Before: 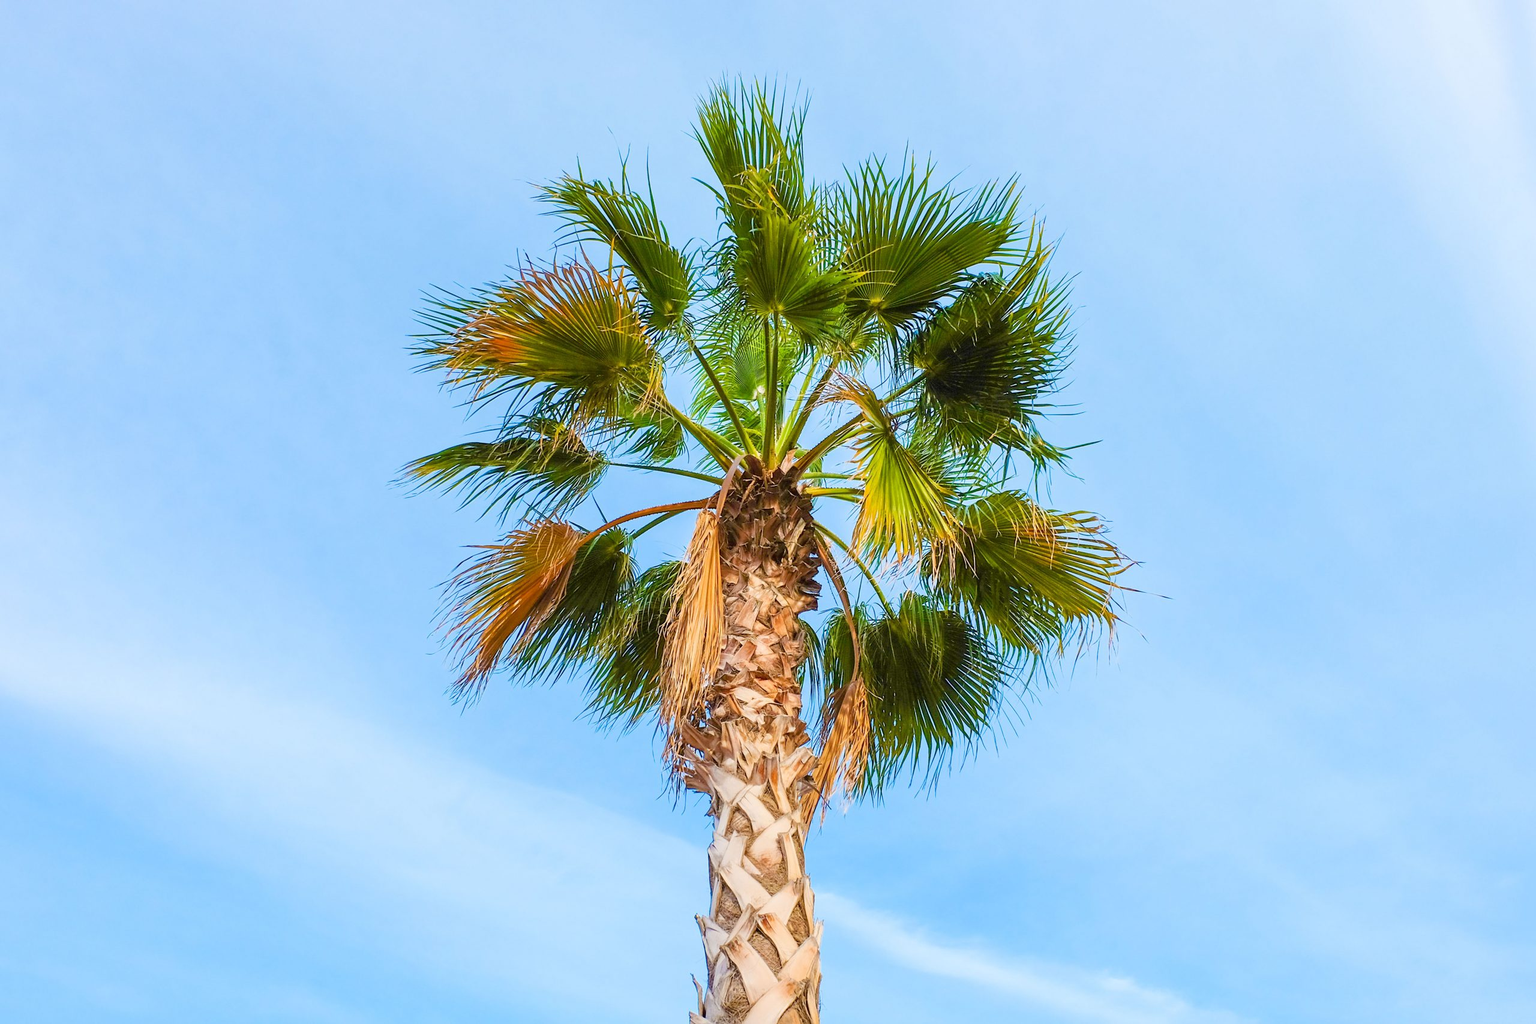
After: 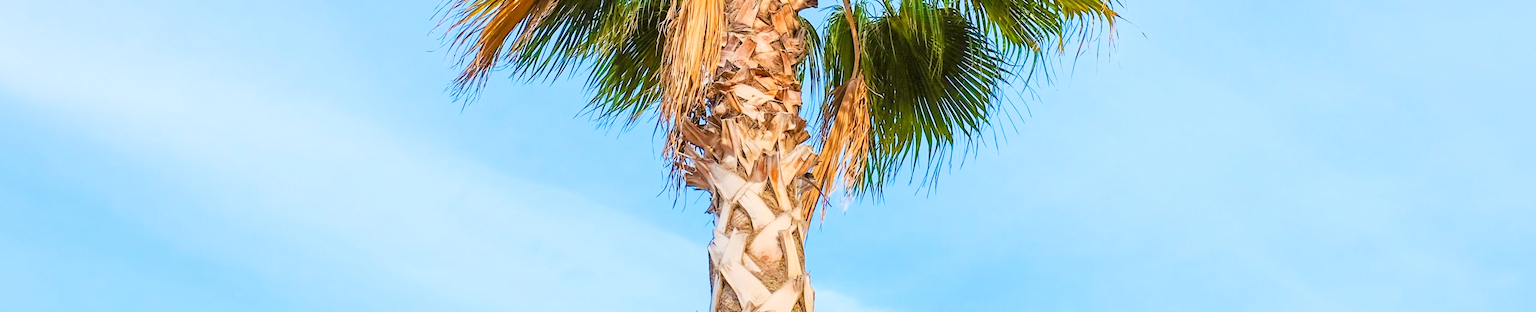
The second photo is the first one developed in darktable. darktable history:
crop and rotate: top 58.9%, bottom 10.604%
tone curve: curves: ch0 [(0, 0) (0.004, 0.002) (0.02, 0.013) (0.218, 0.218) (0.664, 0.718) (0.832, 0.873) (1, 1)], color space Lab, linked channels, preserve colors none
